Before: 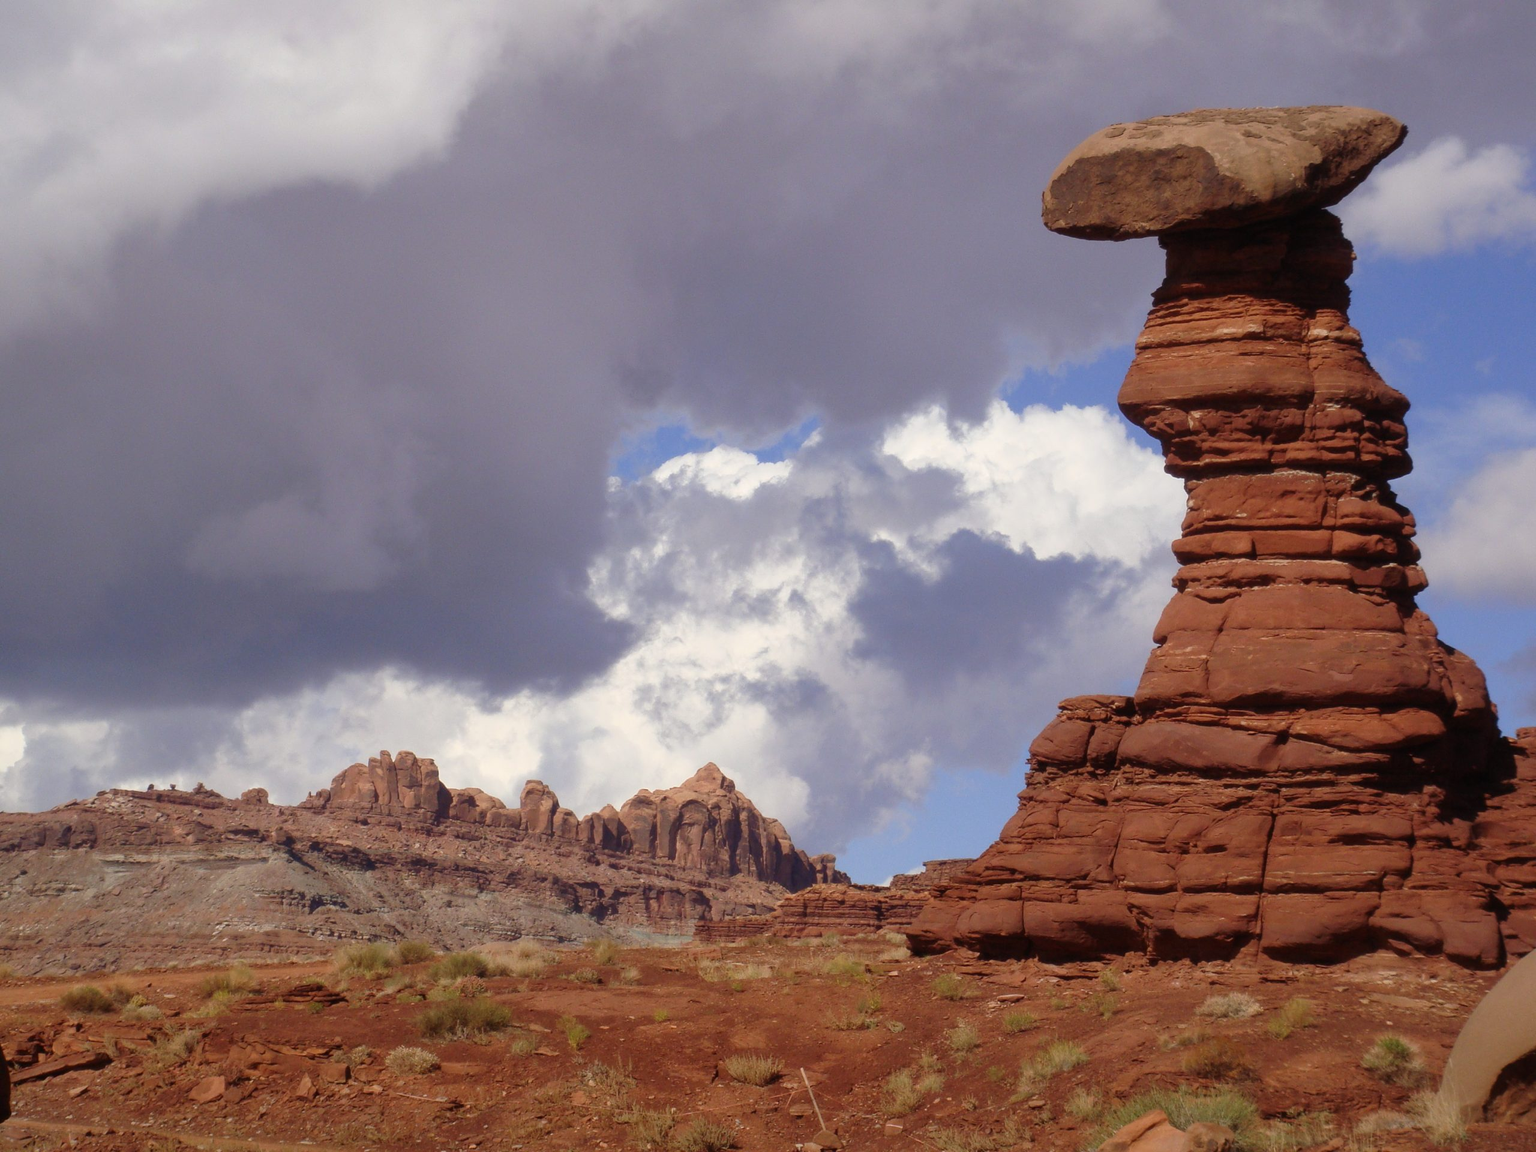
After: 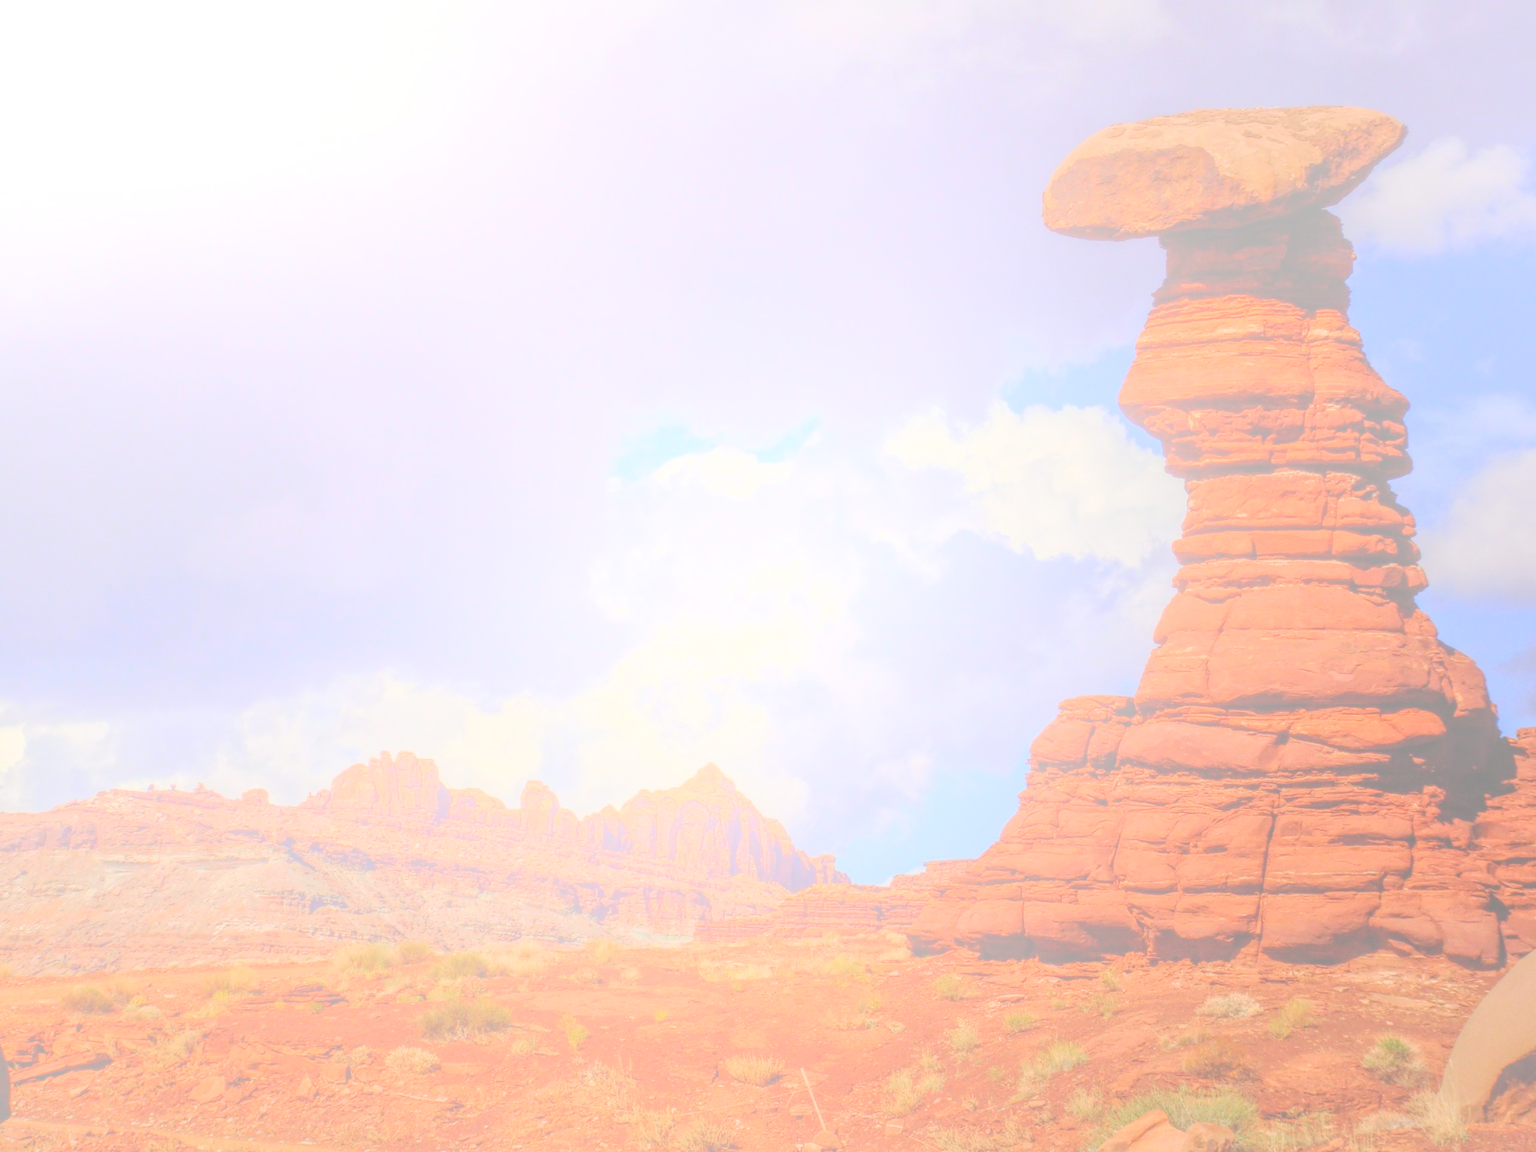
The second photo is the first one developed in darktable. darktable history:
shadows and highlights: low approximation 0.01, soften with gaussian
local contrast: highlights 20%, shadows 30%, detail 200%, midtone range 0.2
bloom: size 70%, threshold 25%, strength 70%
